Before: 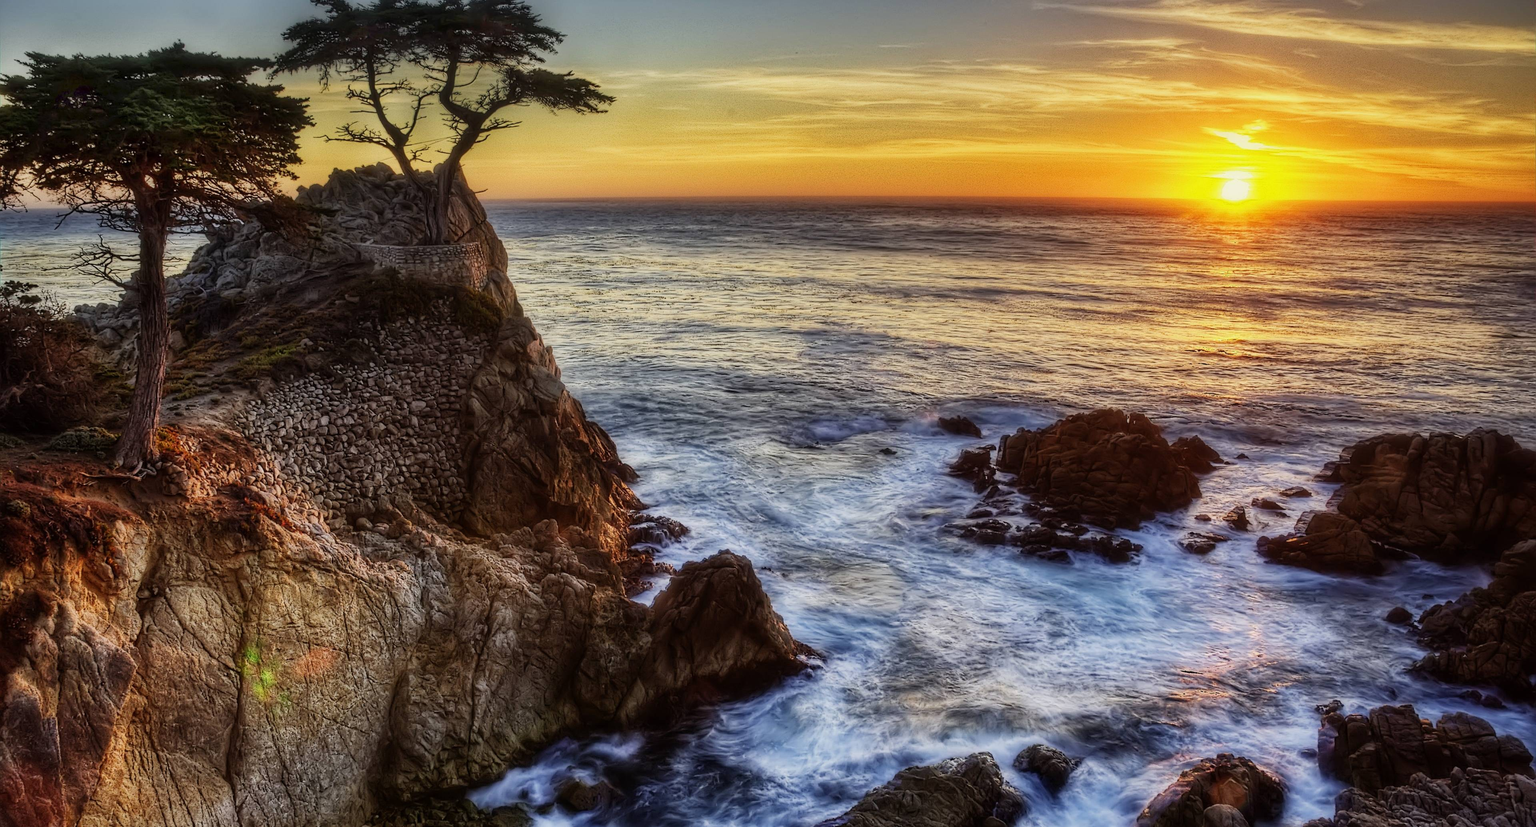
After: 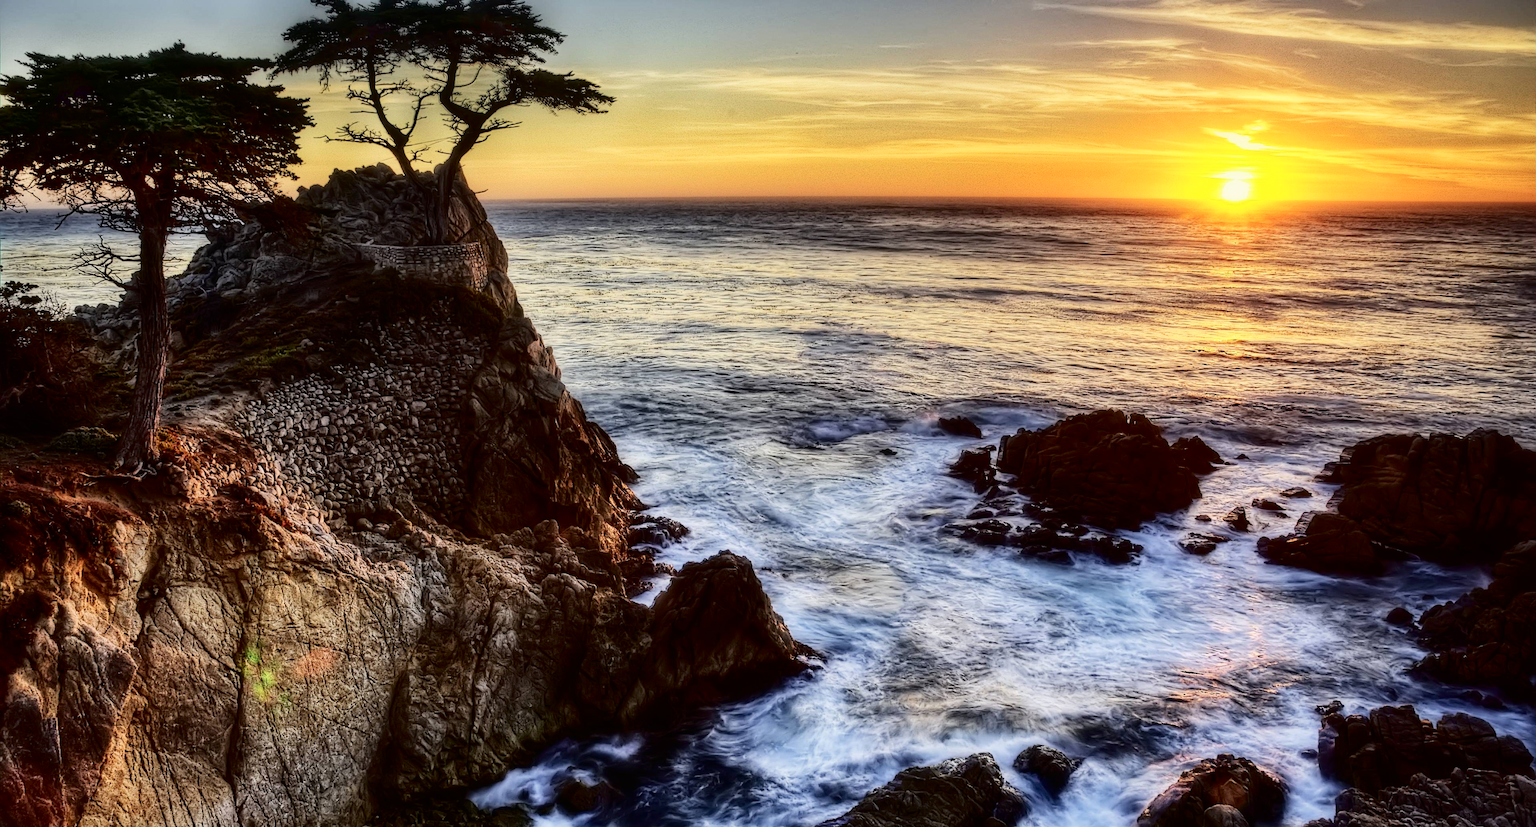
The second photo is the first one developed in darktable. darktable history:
tone curve: curves: ch0 [(0, 0) (0.003, 0.003) (0.011, 0.005) (0.025, 0.008) (0.044, 0.012) (0.069, 0.02) (0.1, 0.031) (0.136, 0.047) (0.177, 0.088) (0.224, 0.141) (0.277, 0.222) (0.335, 0.32) (0.399, 0.422) (0.468, 0.523) (0.543, 0.623) (0.623, 0.716) (0.709, 0.796) (0.801, 0.88) (0.898, 0.958) (1, 1)], color space Lab, independent channels, preserve colors none
